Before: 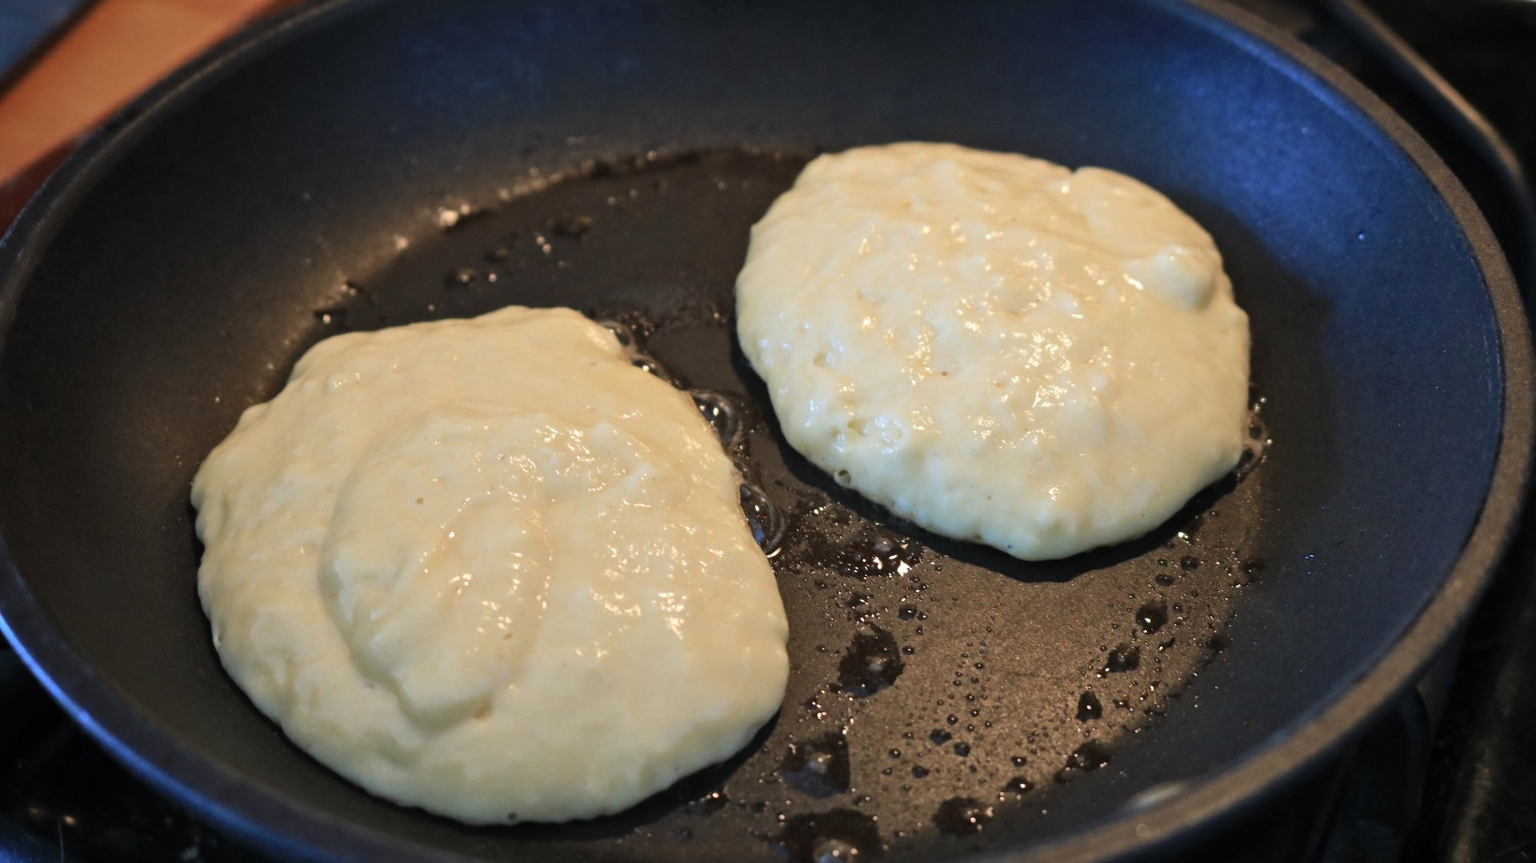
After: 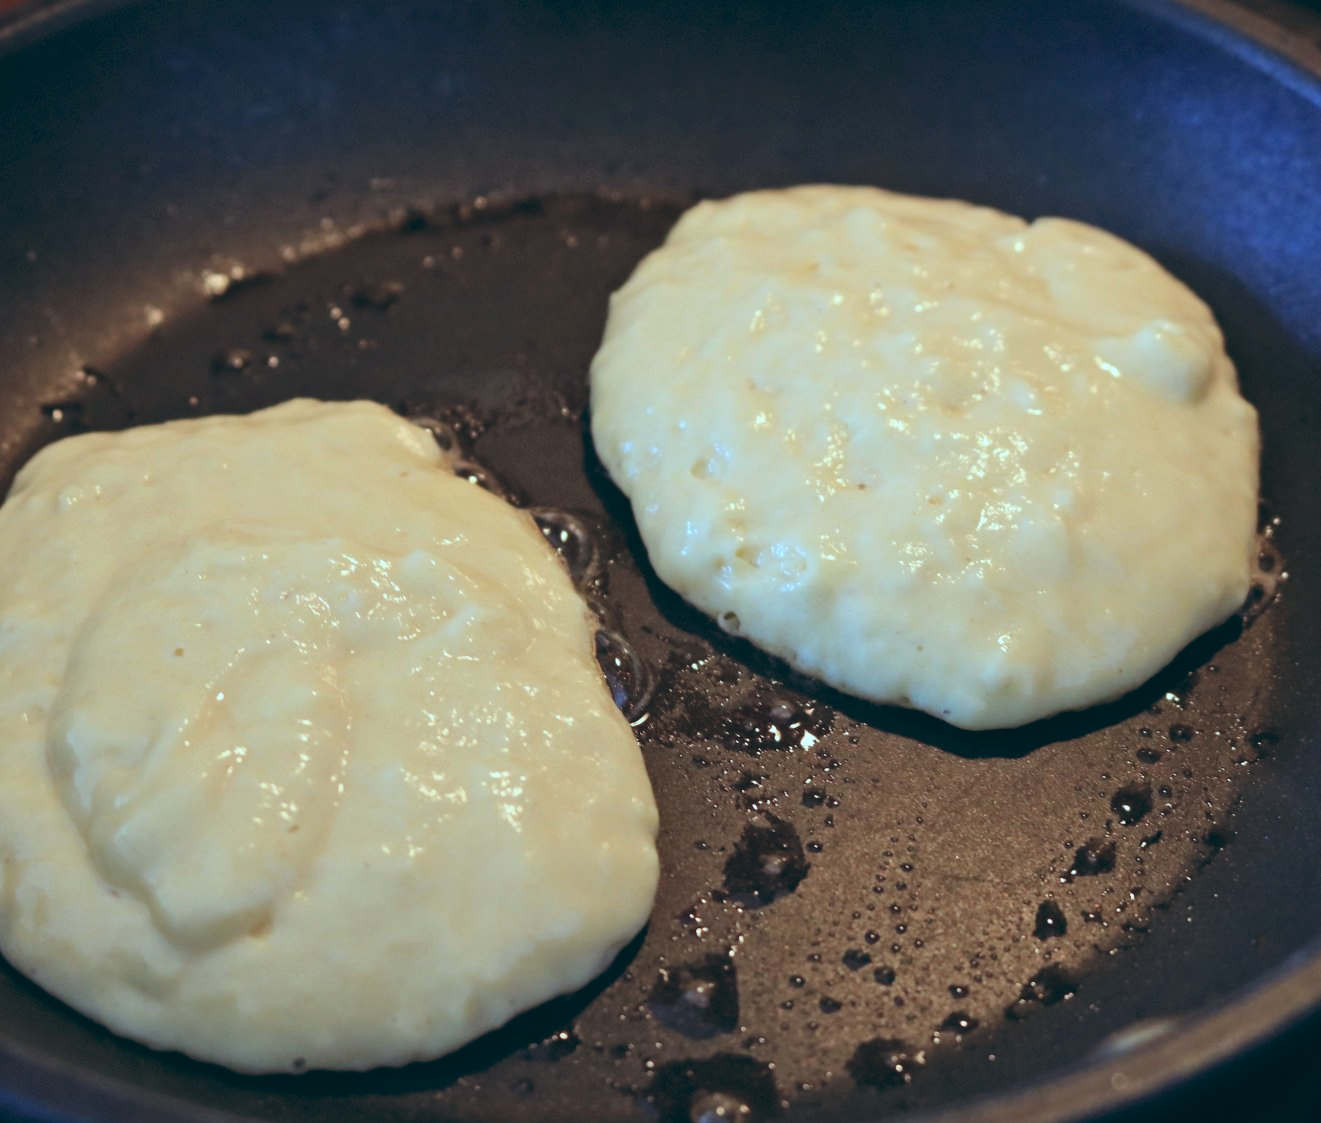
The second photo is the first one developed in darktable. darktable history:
color balance: lift [1.003, 0.993, 1.001, 1.007], gamma [1.018, 1.072, 0.959, 0.928], gain [0.974, 0.873, 1.031, 1.127]
crop and rotate: left 18.442%, right 15.508%
